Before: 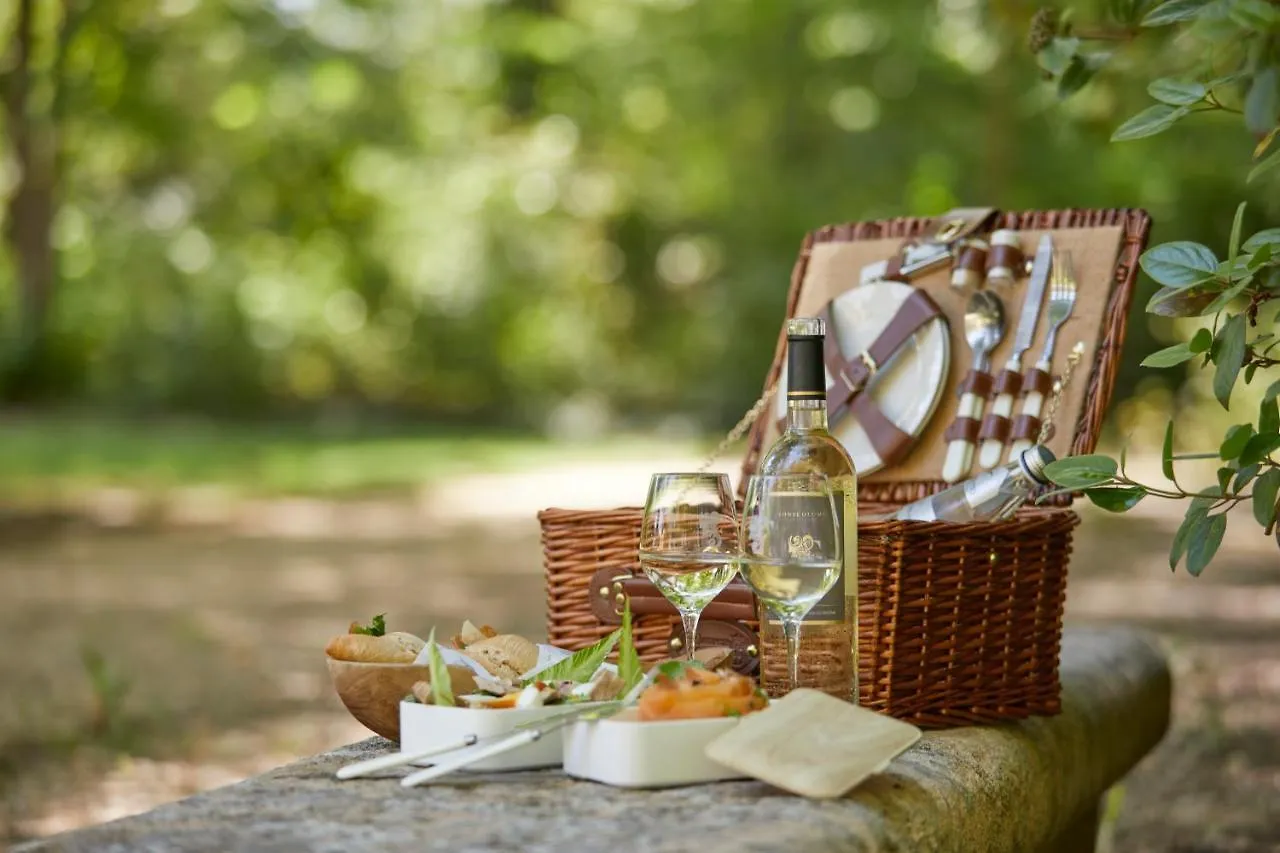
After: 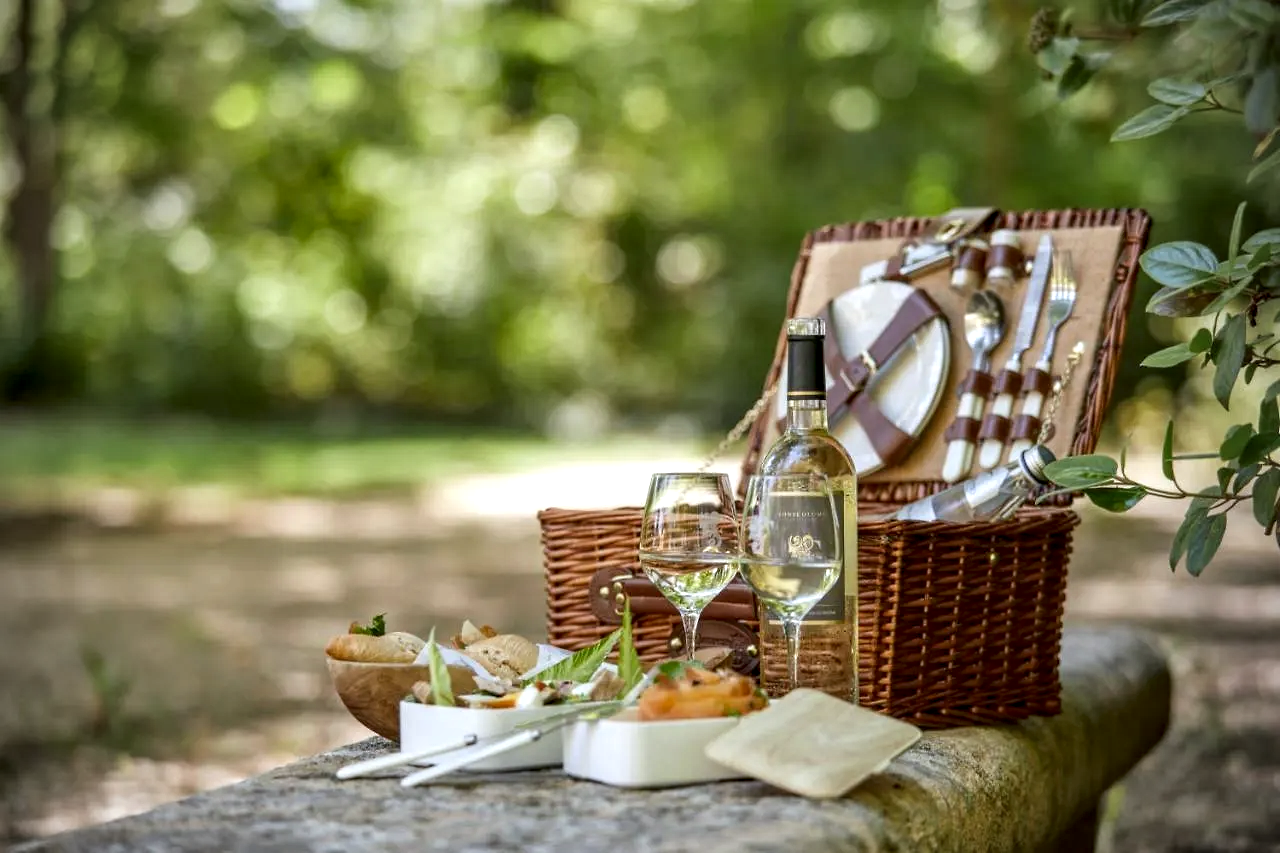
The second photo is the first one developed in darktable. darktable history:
white balance: red 0.983, blue 1.036
vignetting: on, module defaults
local contrast: detail 150%
